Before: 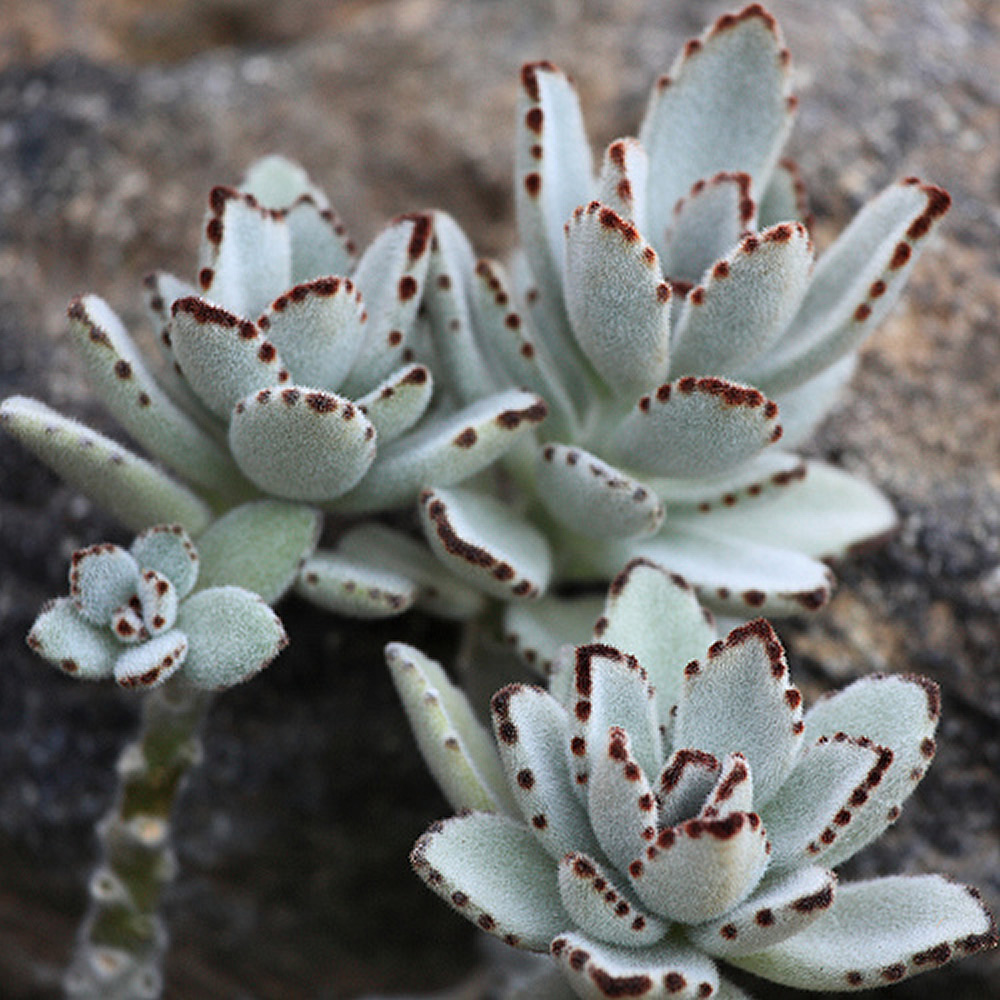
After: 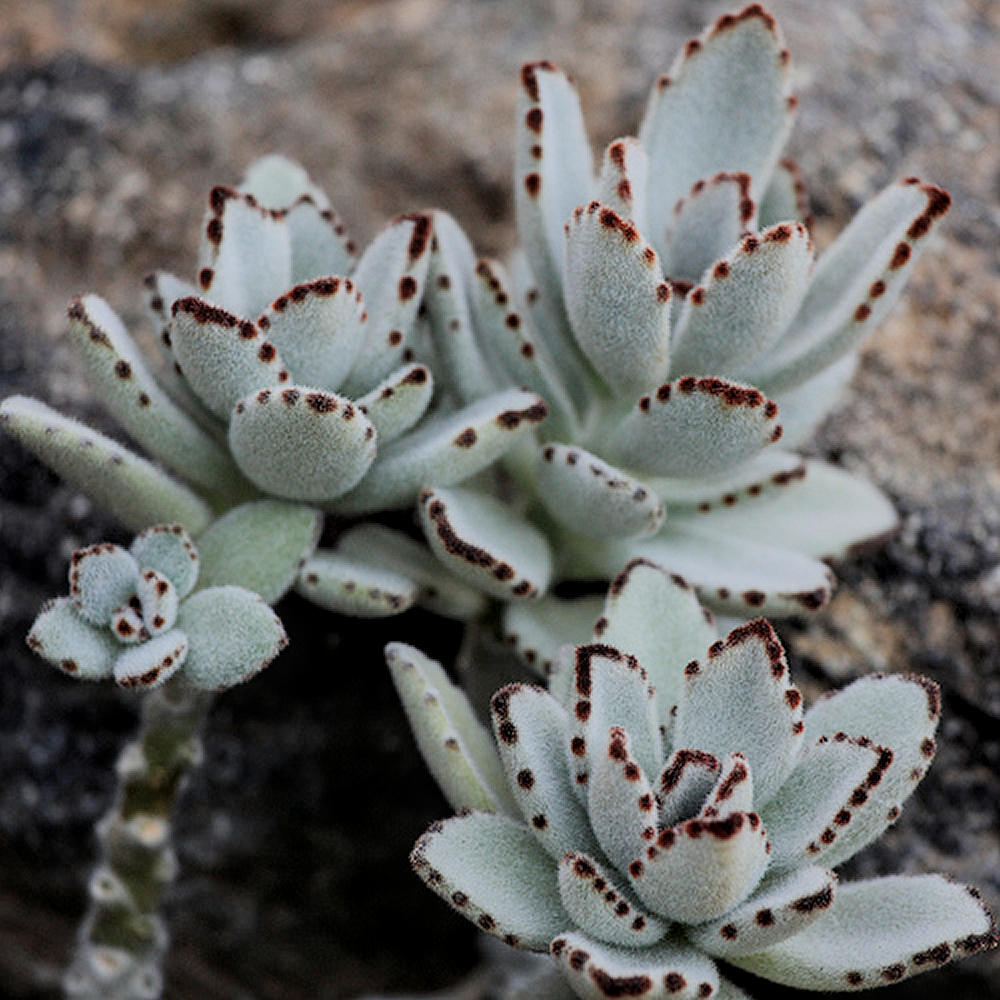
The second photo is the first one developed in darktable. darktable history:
filmic rgb: black relative exposure -7.15 EV, white relative exposure 5.36 EV, hardness 3.02
local contrast: on, module defaults
